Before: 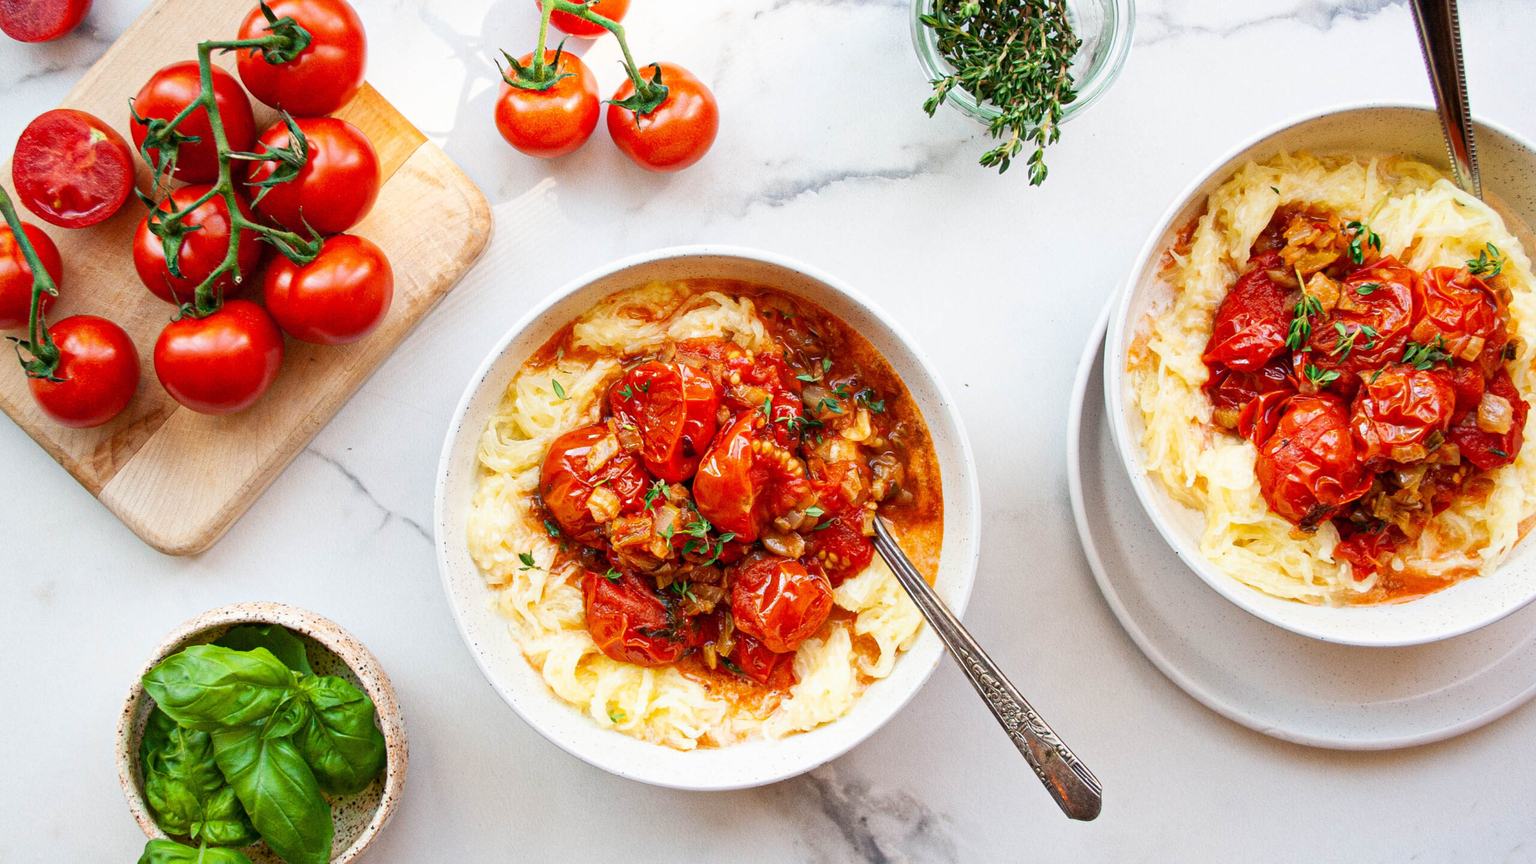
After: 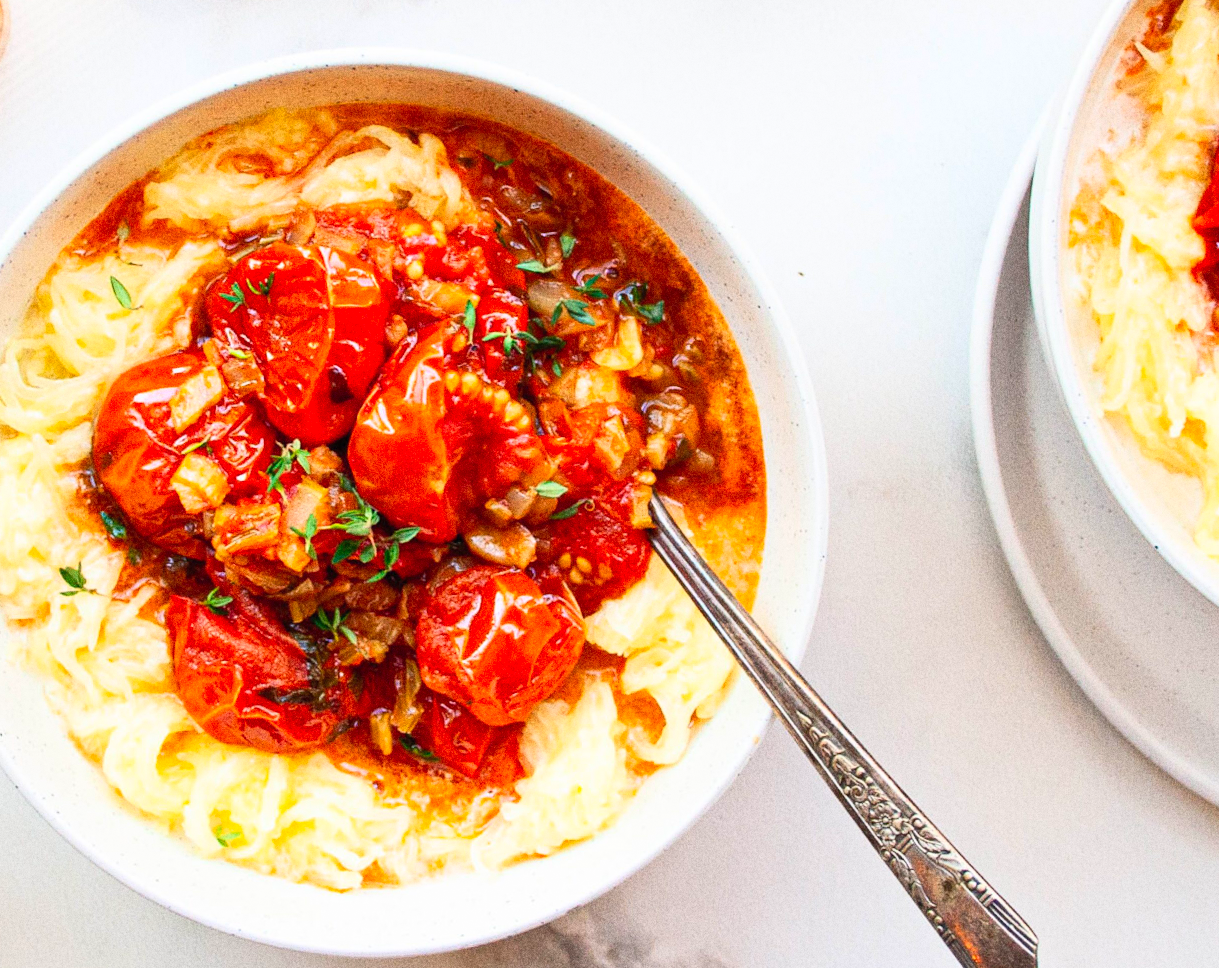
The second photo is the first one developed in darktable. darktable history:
grain: coarseness 8.68 ISO, strength 31.94%
crop: left 31.379%, top 24.658%, right 20.326%, bottom 6.628%
rotate and perspective: rotation -1°, crop left 0.011, crop right 0.989, crop top 0.025, crop bottom 0.975
contrast brightness saturation: contrast 0.2, brightness 0.16, saturation 0.22
